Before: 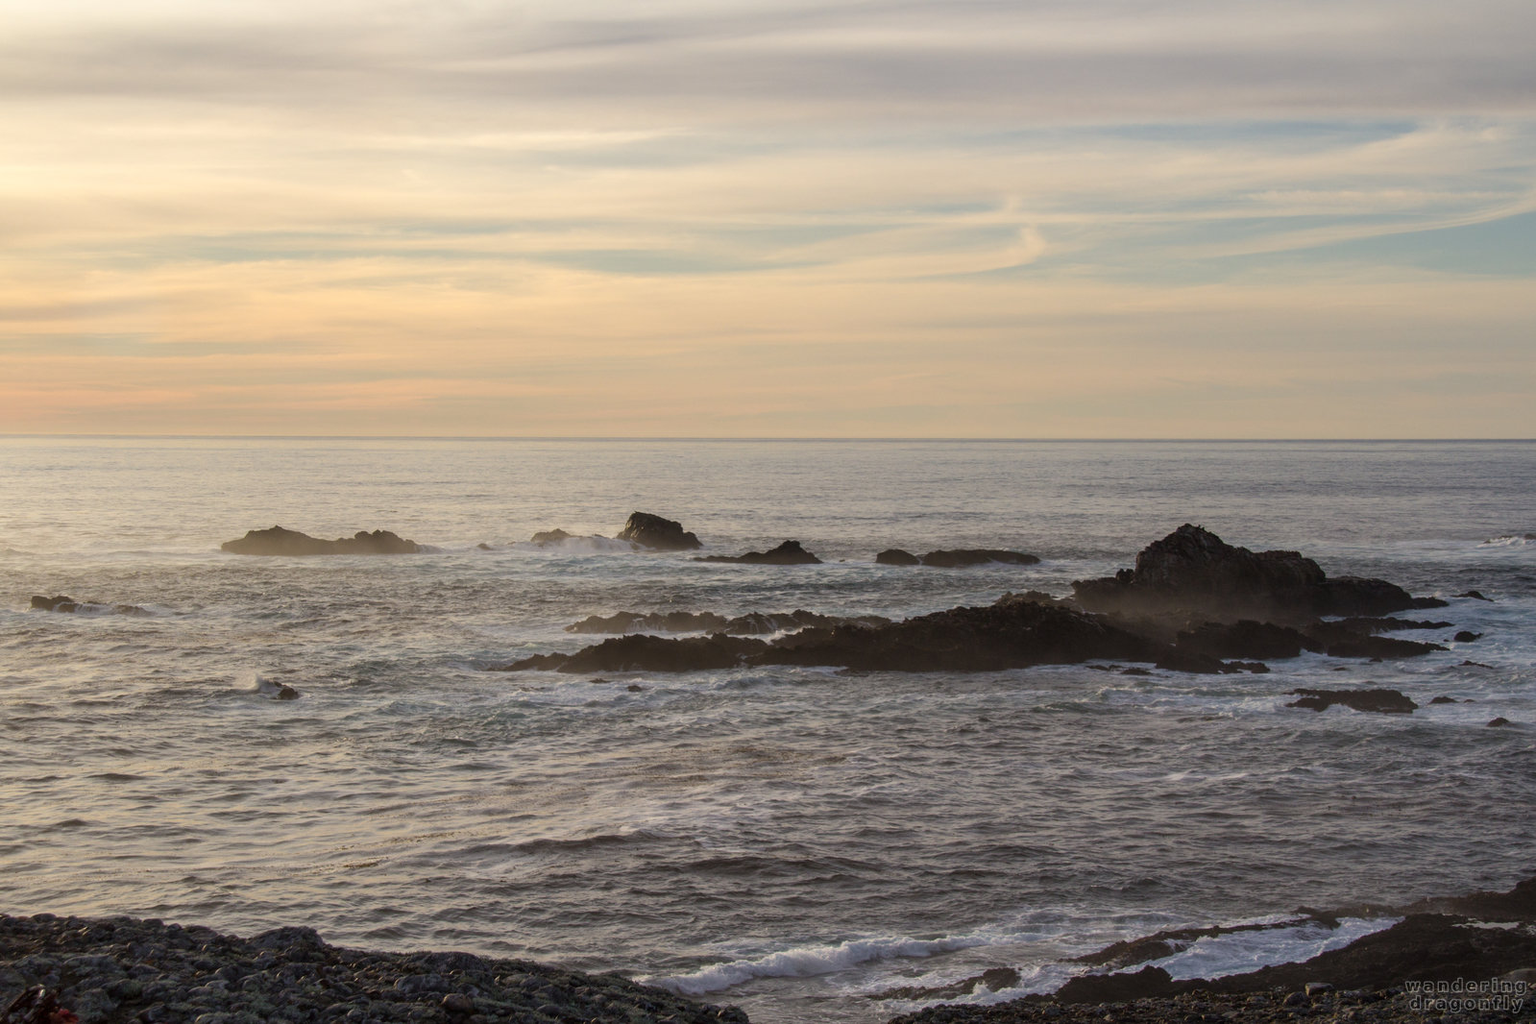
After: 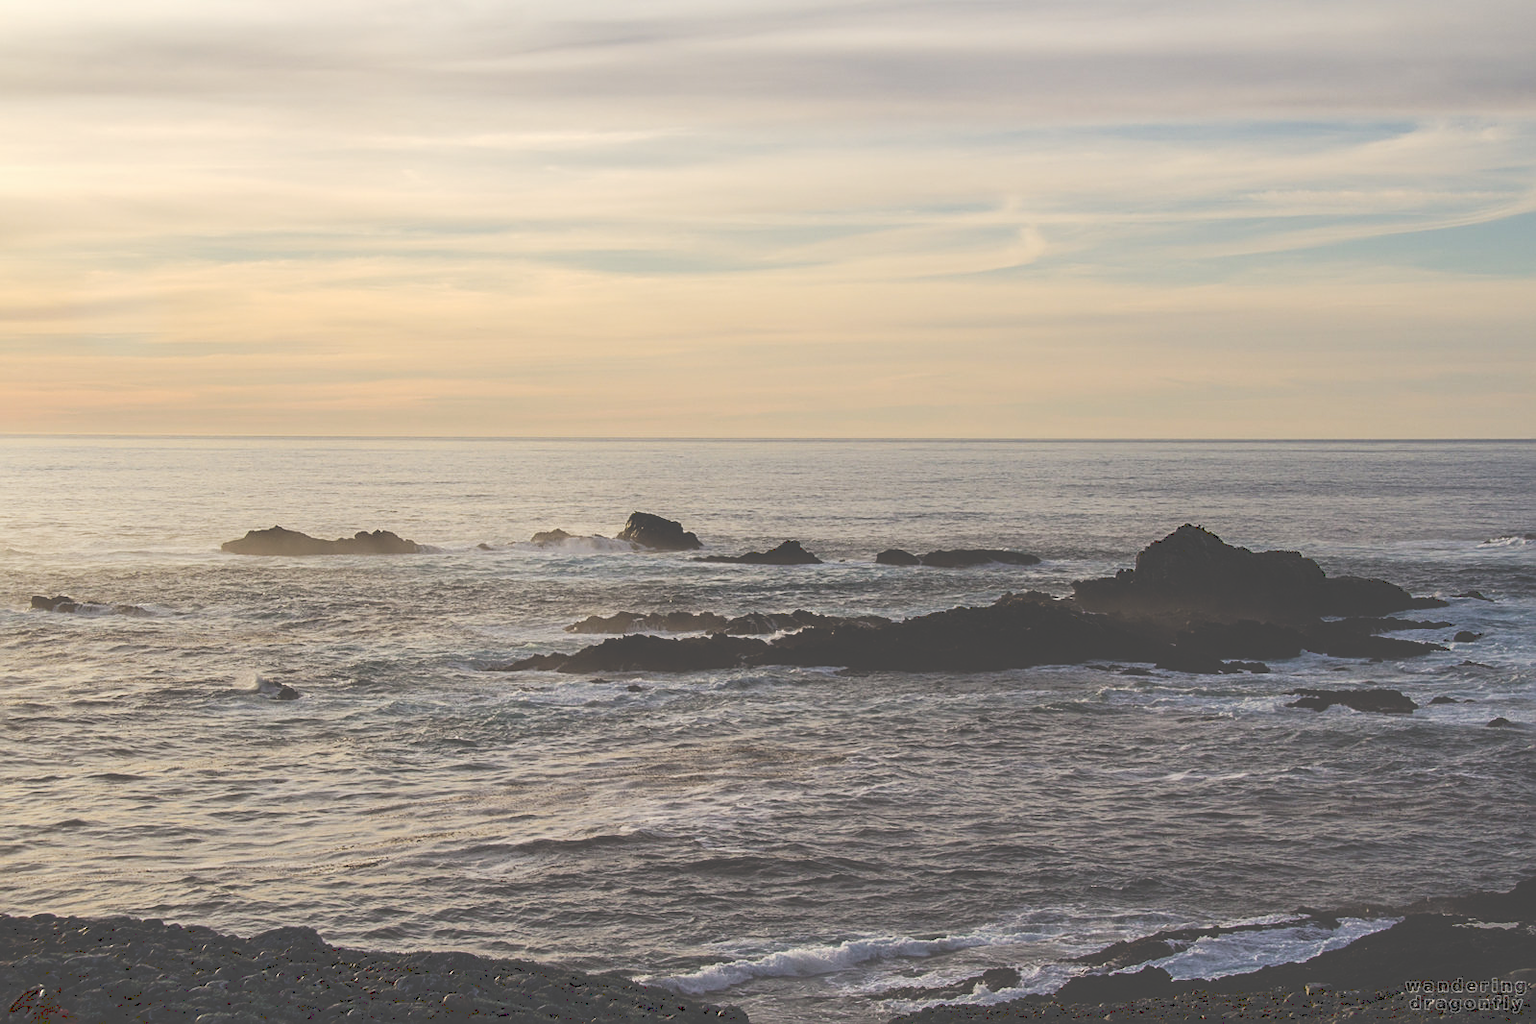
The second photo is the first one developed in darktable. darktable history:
sharpen: on, module defaults
tone curve: curves: ch0 [(0, 0) (0.003, 0.273) (0.011, 0.276) (0.025, 0.276) (0.044, 0.28) (0.069, 0.283) (0.1, 0.288) (0.136, 0.293) (0.177, 0.302) (0.224, 0.321) (0.277, 0.349) (0.335, 0.393) (0.399, 0.448) (0.468, 0.51) (0.543, 0.589) (0.623, 0.677) (0.709, 0.761) (0.801, 0.839) (0.898, 0.909) (1, 1)], preserve colors none
